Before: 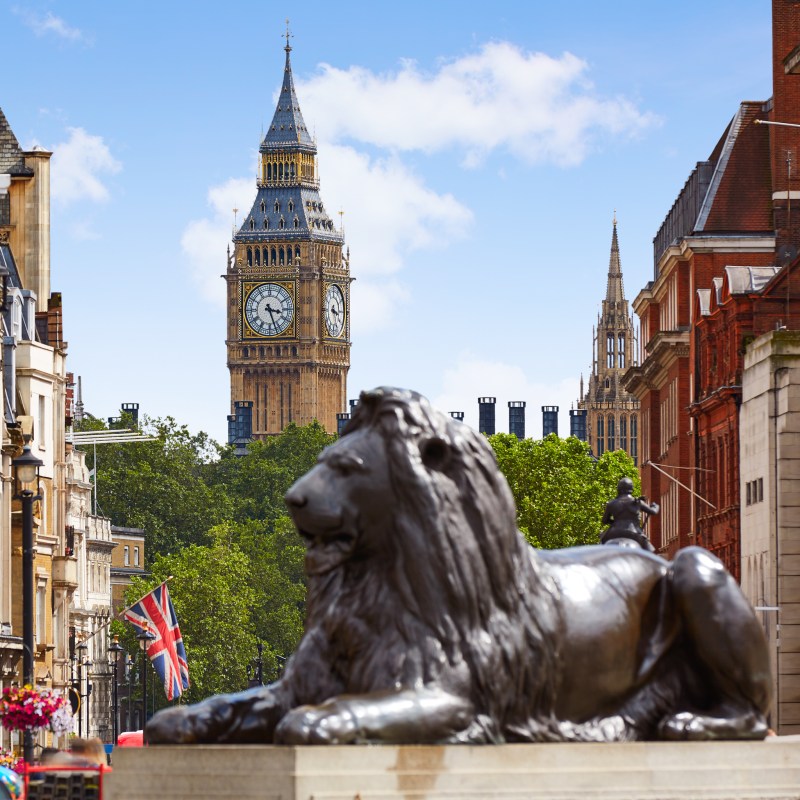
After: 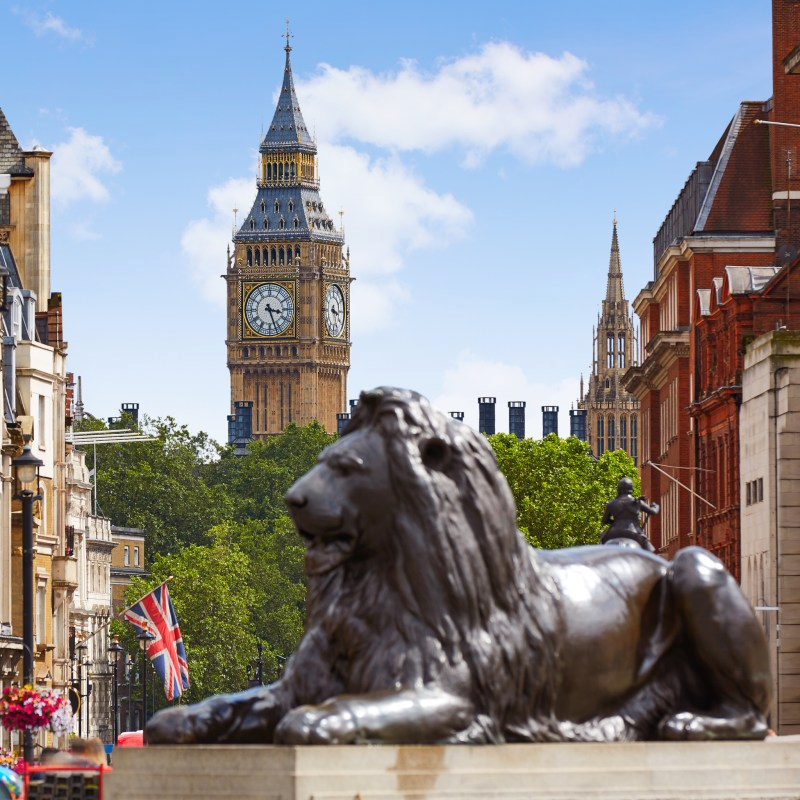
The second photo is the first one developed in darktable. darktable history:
shadows and highlights: shadows 25.22, highlights -23.62
